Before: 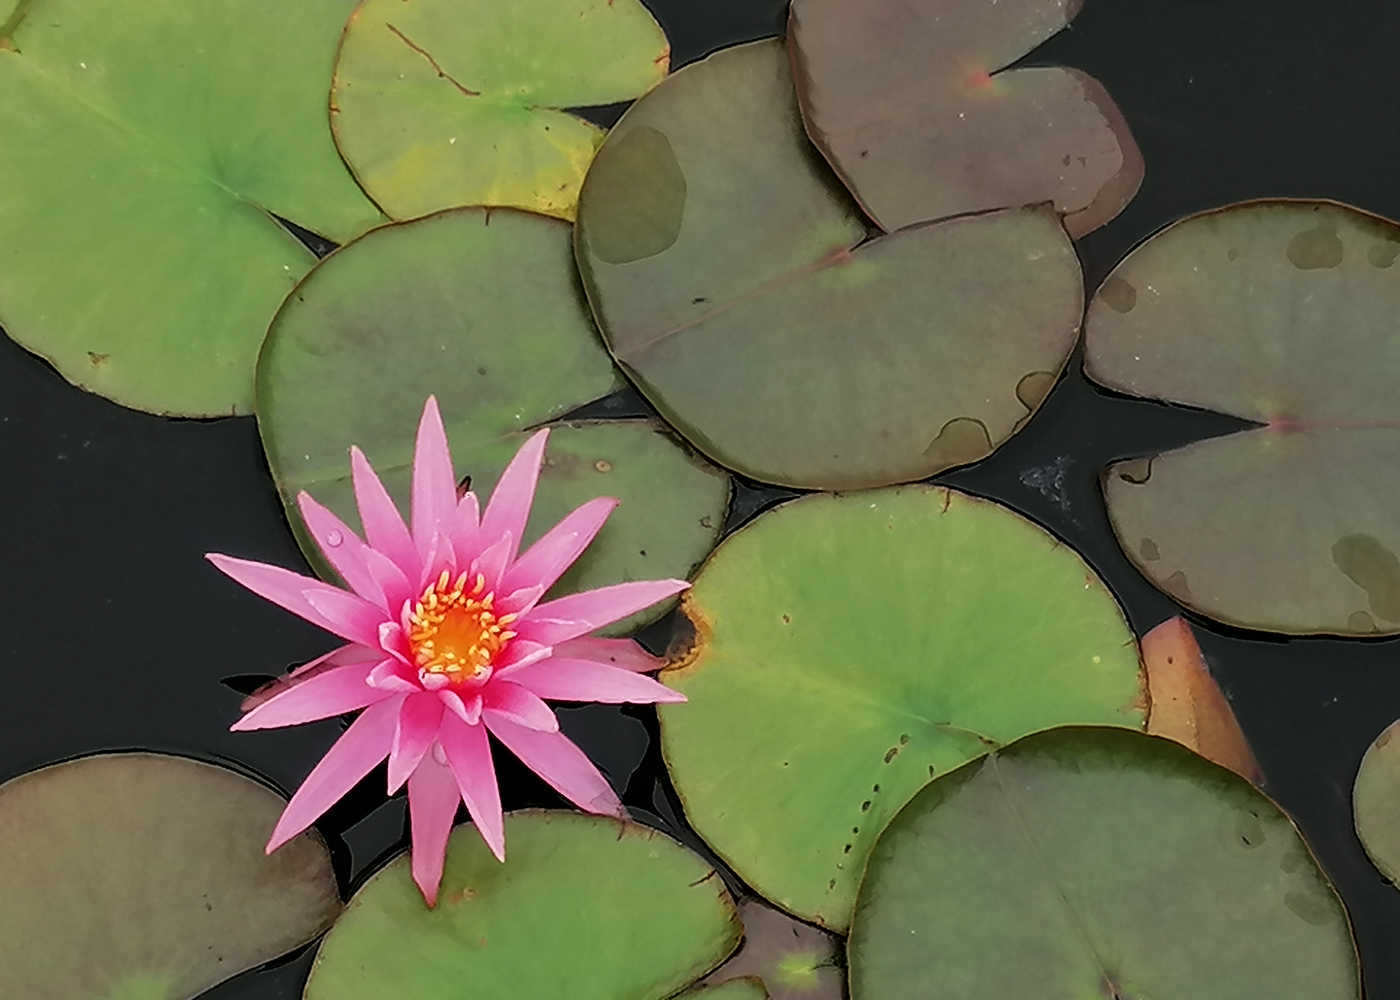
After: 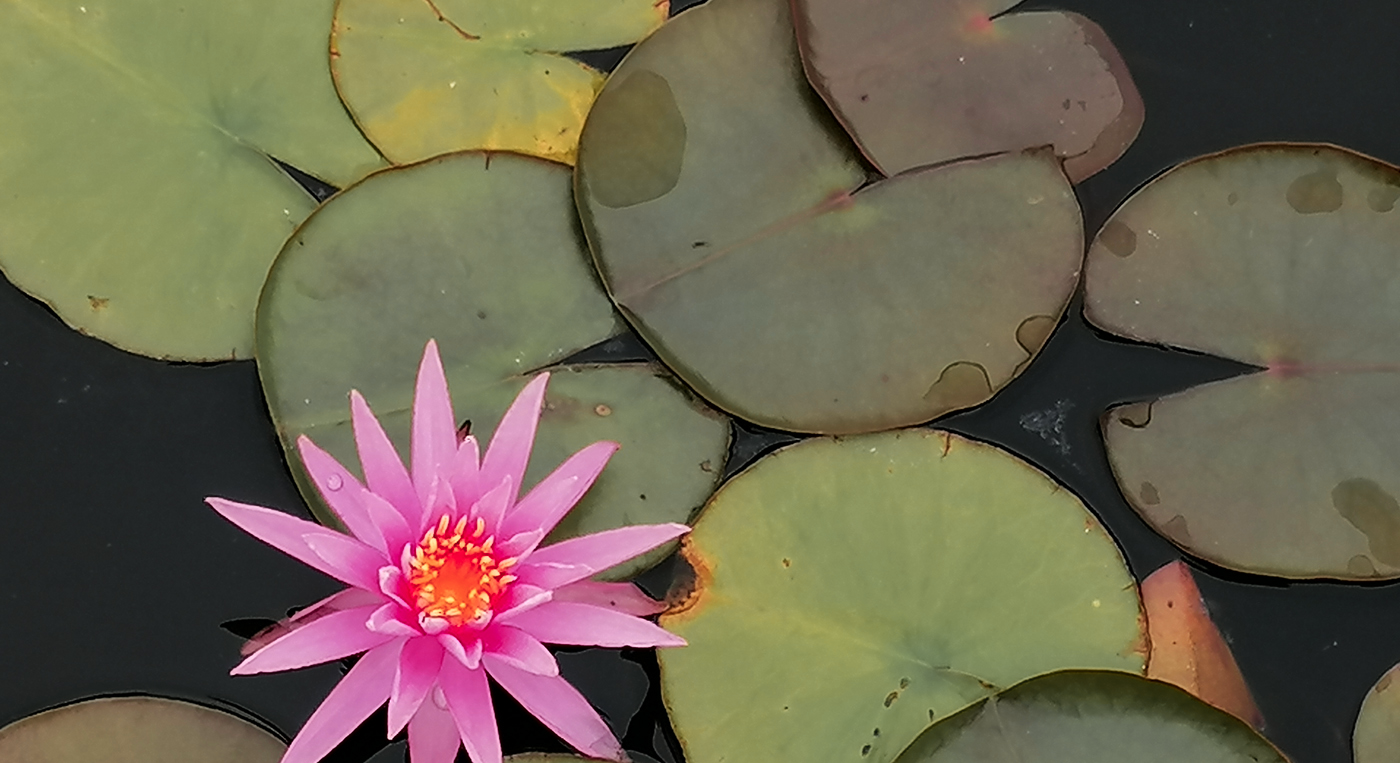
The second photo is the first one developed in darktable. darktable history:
color zones: curves: ch1 [(0.263, 0.53) (0.376, 0.287) (0.487, 0.512) (0.748, 0.547) (1, 0.513)]; ch2 [(0.262, 0.45) (0.751, 0.477)]
crop: top 5.631%, bottom 18.002%
